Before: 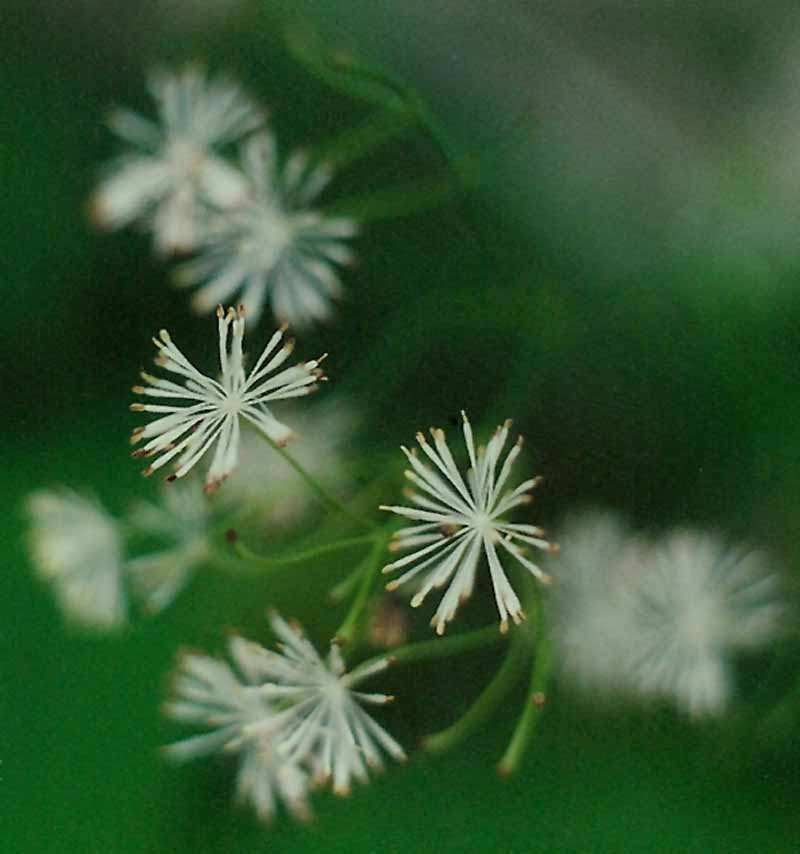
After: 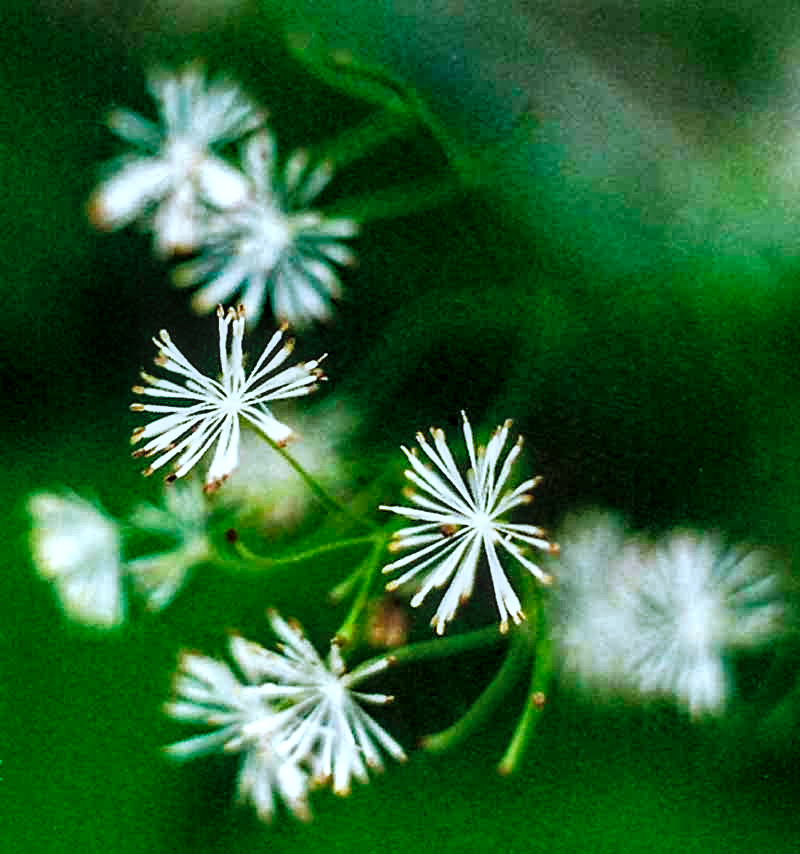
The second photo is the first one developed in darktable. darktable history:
color balance rgb: shadows lift › luminance -20.004%, power › chroma 0.305%, power › hue 24.26°, perceptual saturation grading › global saturation 20%, perceptual saturation grading › highlights -24.859%, perceptual saturation grading › shadows 25.994%, perceptual brilliance grading › highlights 14.344%, perceptual brilliance grading › mid-tones -6.298%, perceptual brilliance grading › shadows -26.126%
haze removal: adaptive false
shadows and highlights: on, module defaults
color correction: highlights a* -2.03, highlights b* -18.37
sharpen: amount 0.211
base curve: curves: ch0 [(0, 0) (0.007, 0.004) (0.027, 0.03) (0.046, 0.07) (0.207, 0.54) (0.442, 0.872) (0.673, 0.972) (1, 1)], preserve colors none
tone equalizer: -7 EV 0.093 EV
local contrast: detail 138%
